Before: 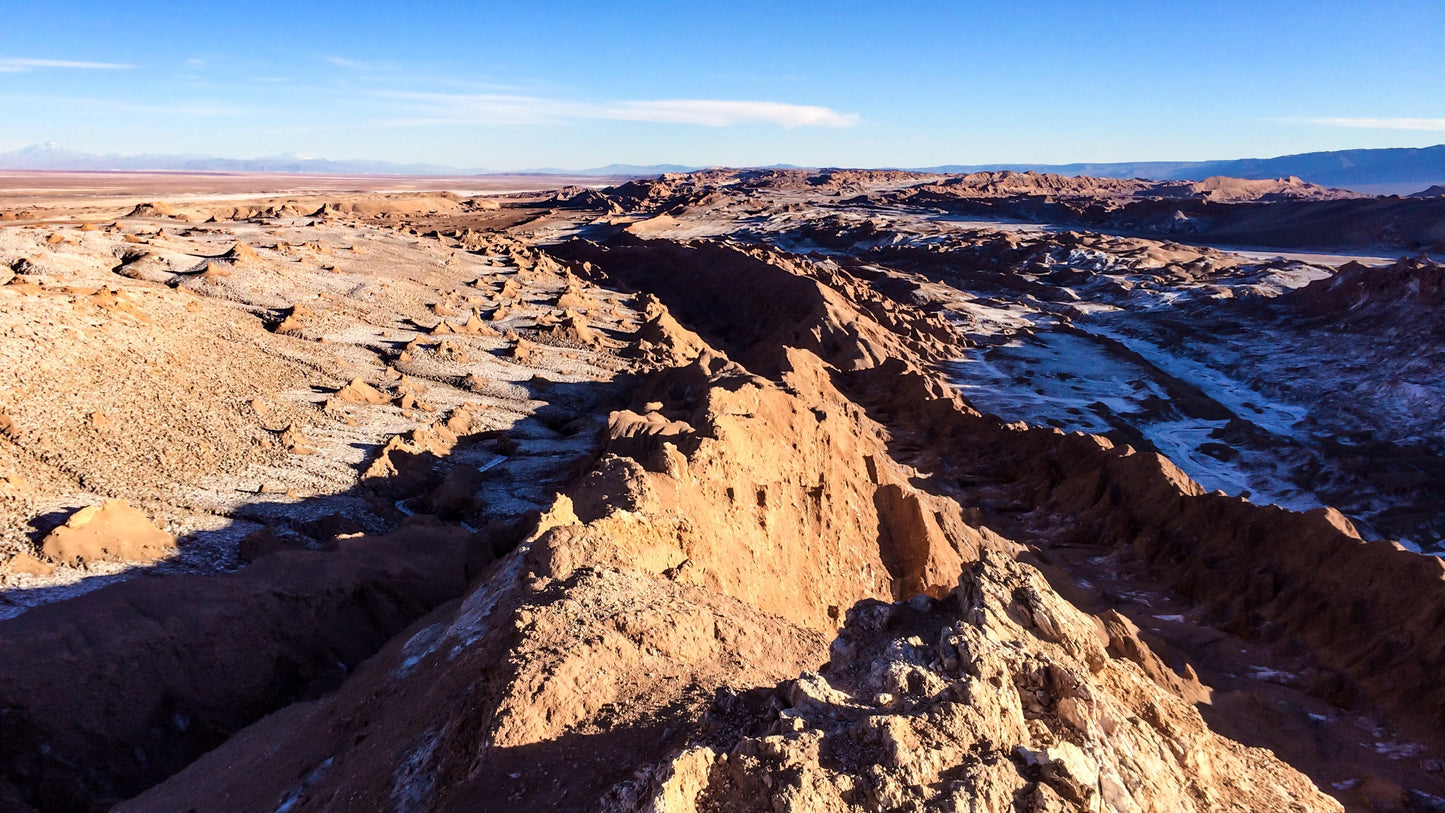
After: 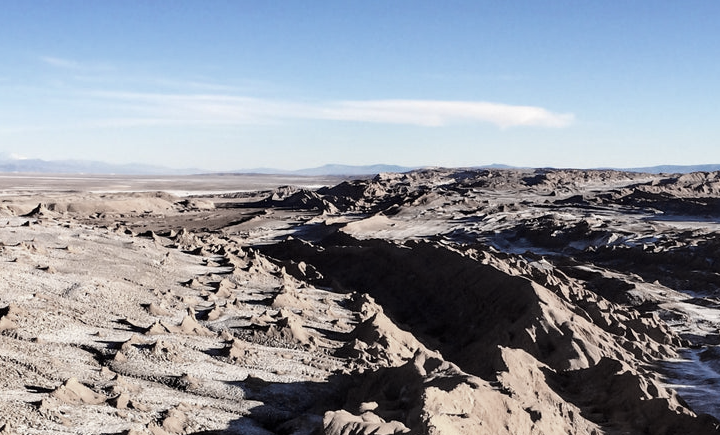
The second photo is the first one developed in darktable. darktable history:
crop: left 19.774%, right 30.367%, bottom 46.387%
color zones: curves: ch1 [(0.238, 0.163) (0.476, 0.2) (0.733, 0.322) (0.848, 0.134)]
